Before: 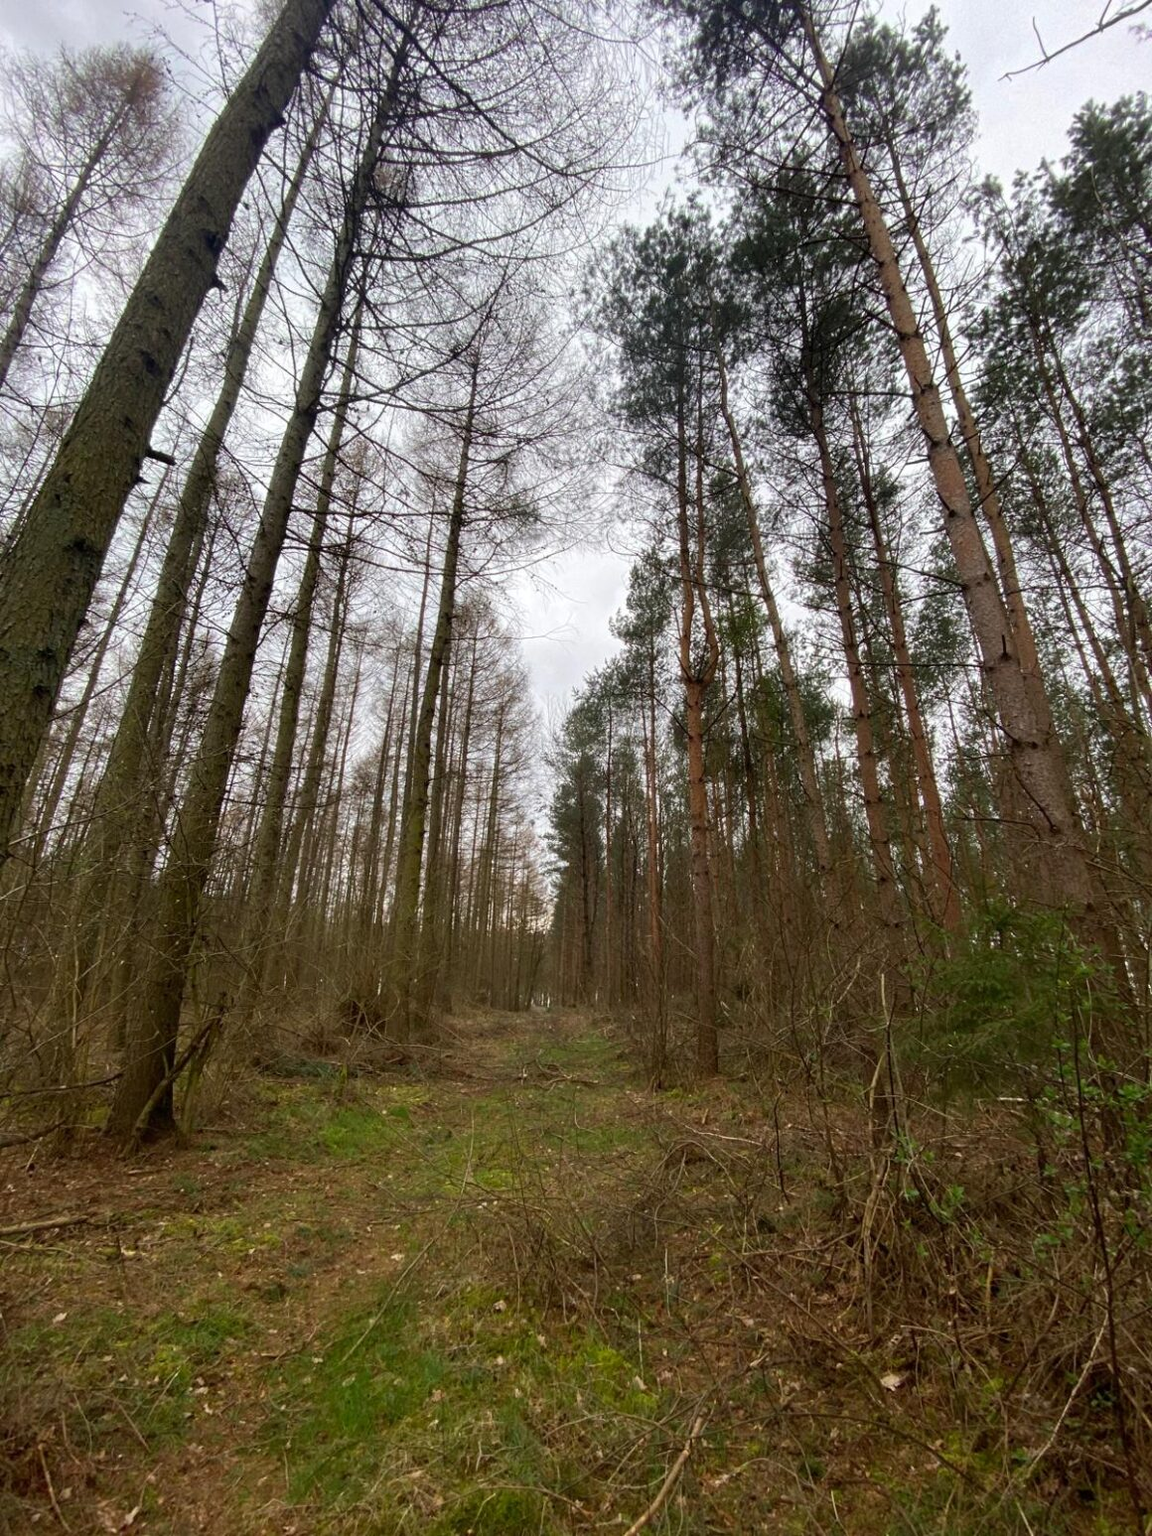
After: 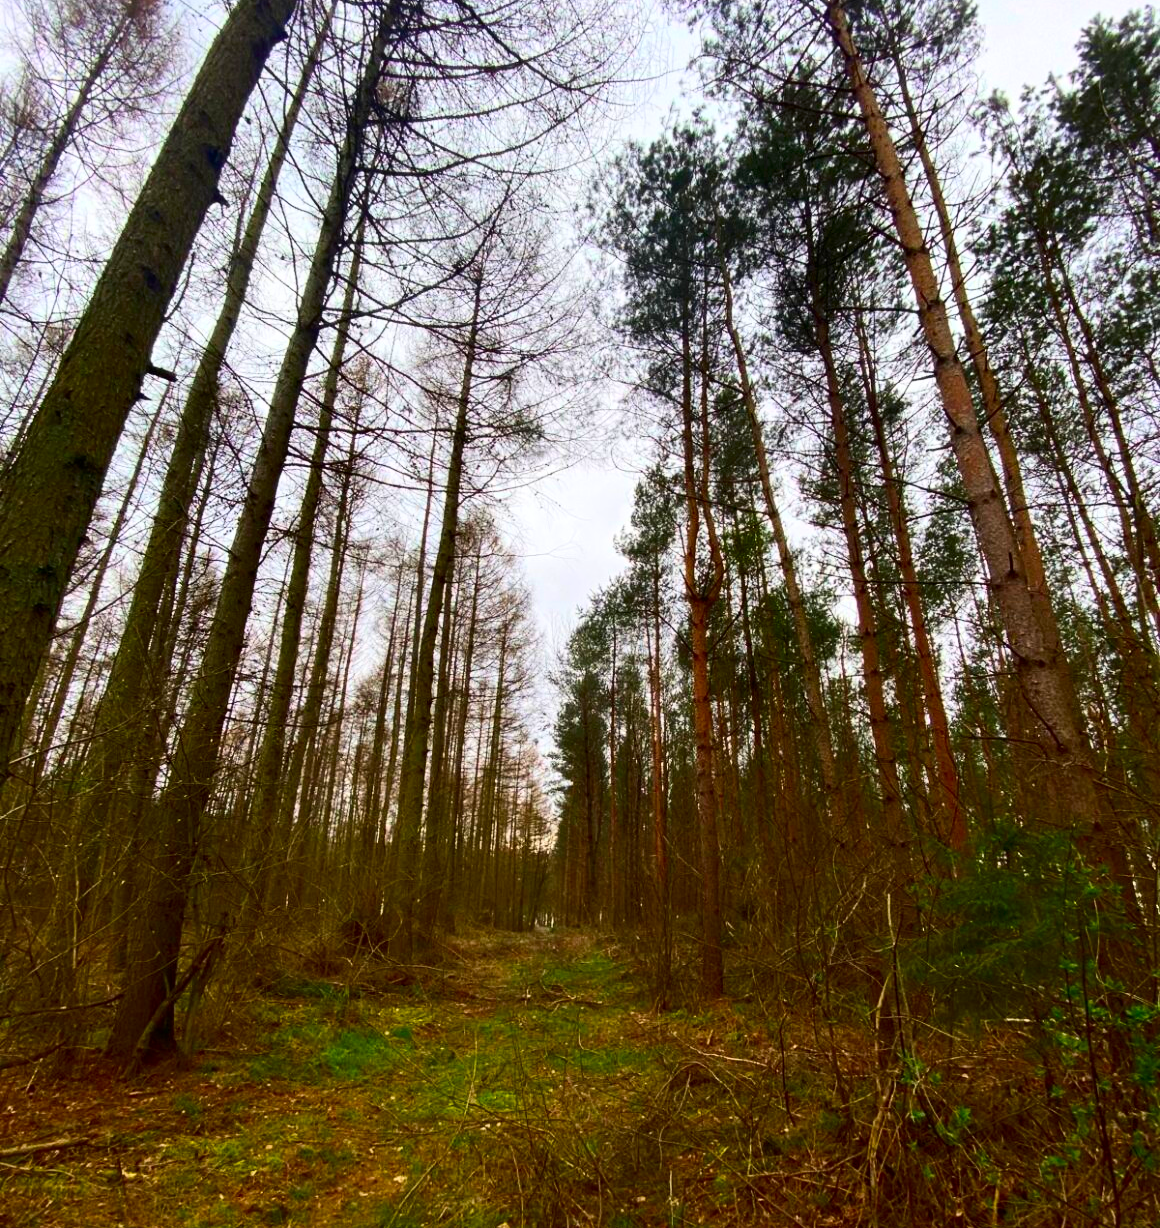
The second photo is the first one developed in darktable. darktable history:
crop and rotate: top 5.649%, bottom 14.926%
contrast brightness saturation: contrast 0.268, brightness 0.023, saturation 0.888
